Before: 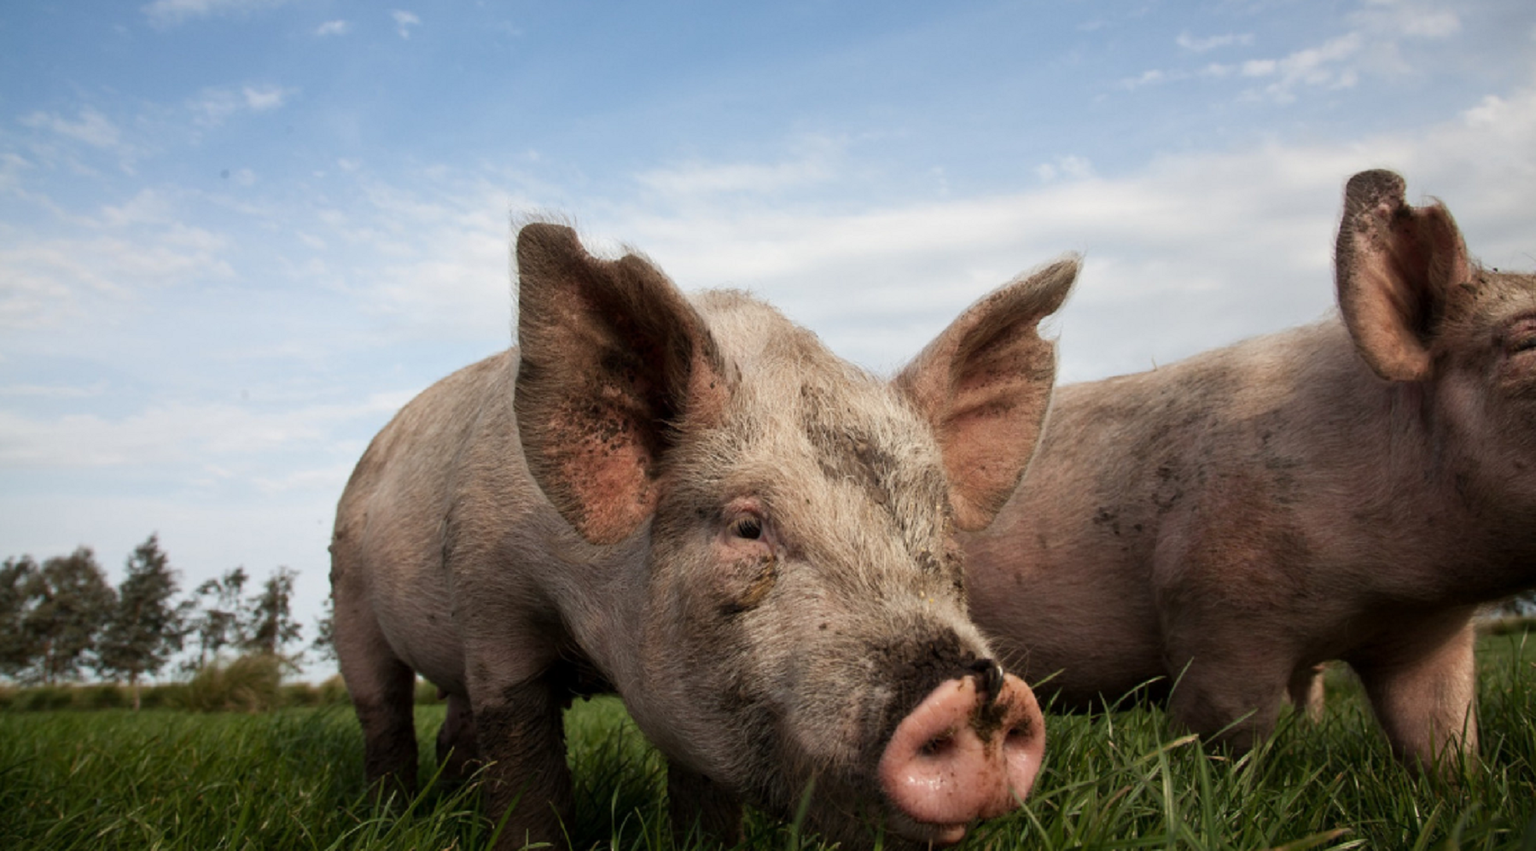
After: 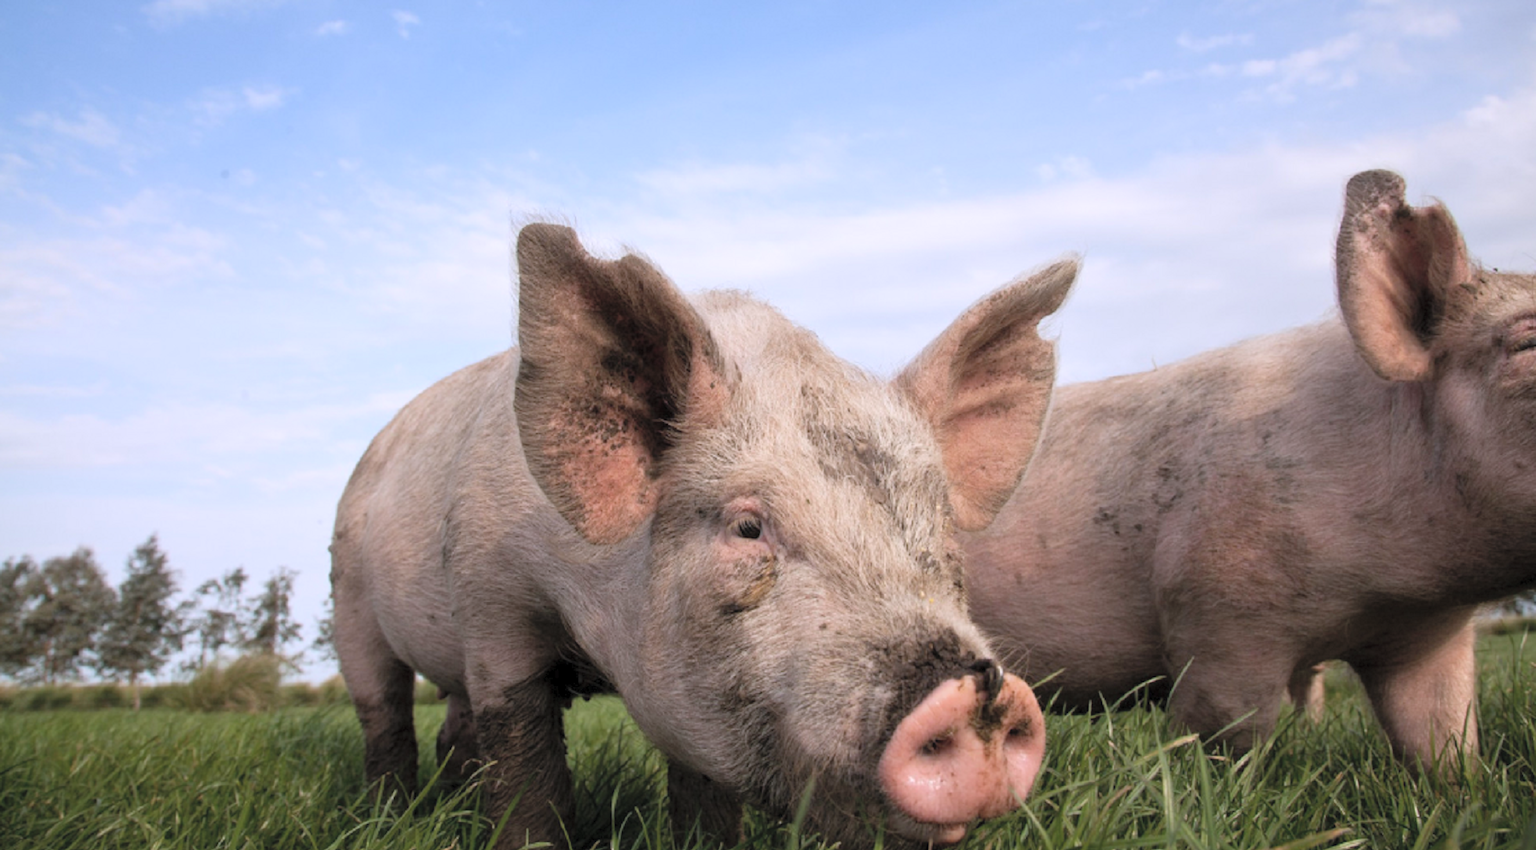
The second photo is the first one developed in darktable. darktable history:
contrast brightness saturation: brightness 0.28
white balance: red 1.004, blue 1.096
